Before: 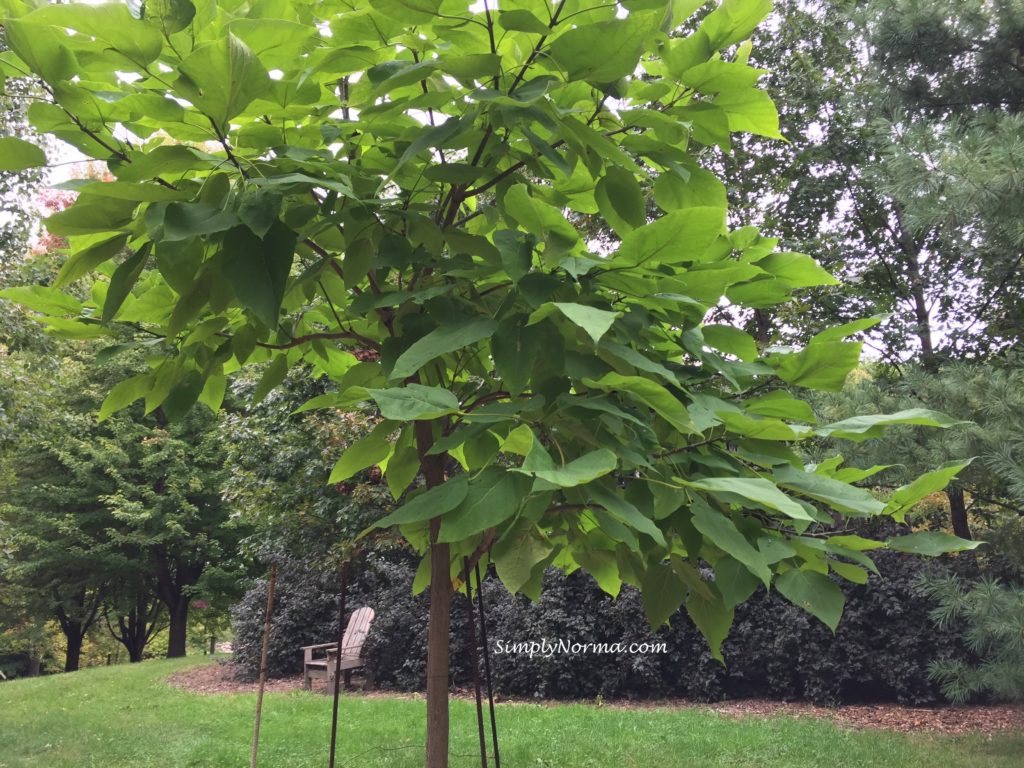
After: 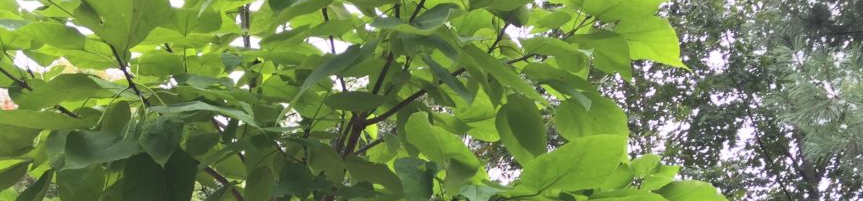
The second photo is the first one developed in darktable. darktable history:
contrast brightness saturation: contrast 0.05, brightness 0.058, saturation 0.014
crop and rotate: left 9.701%, top 9.458%, right 5.984%, bottom 64.242%
